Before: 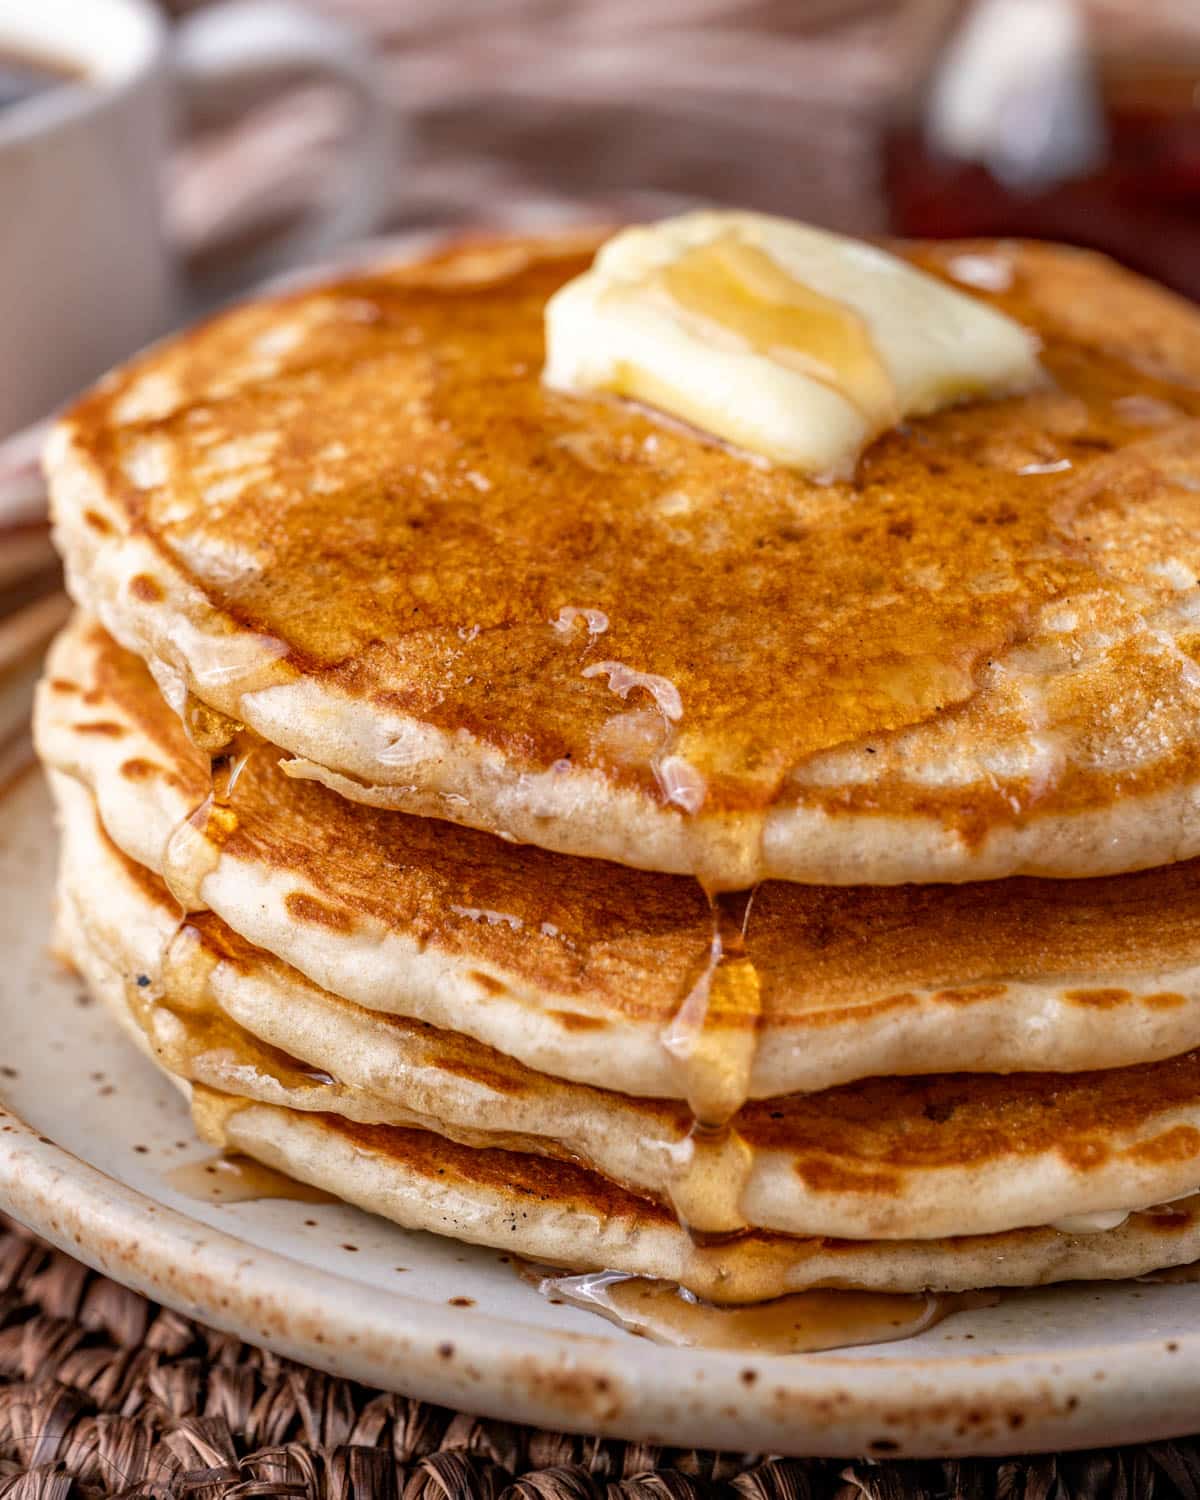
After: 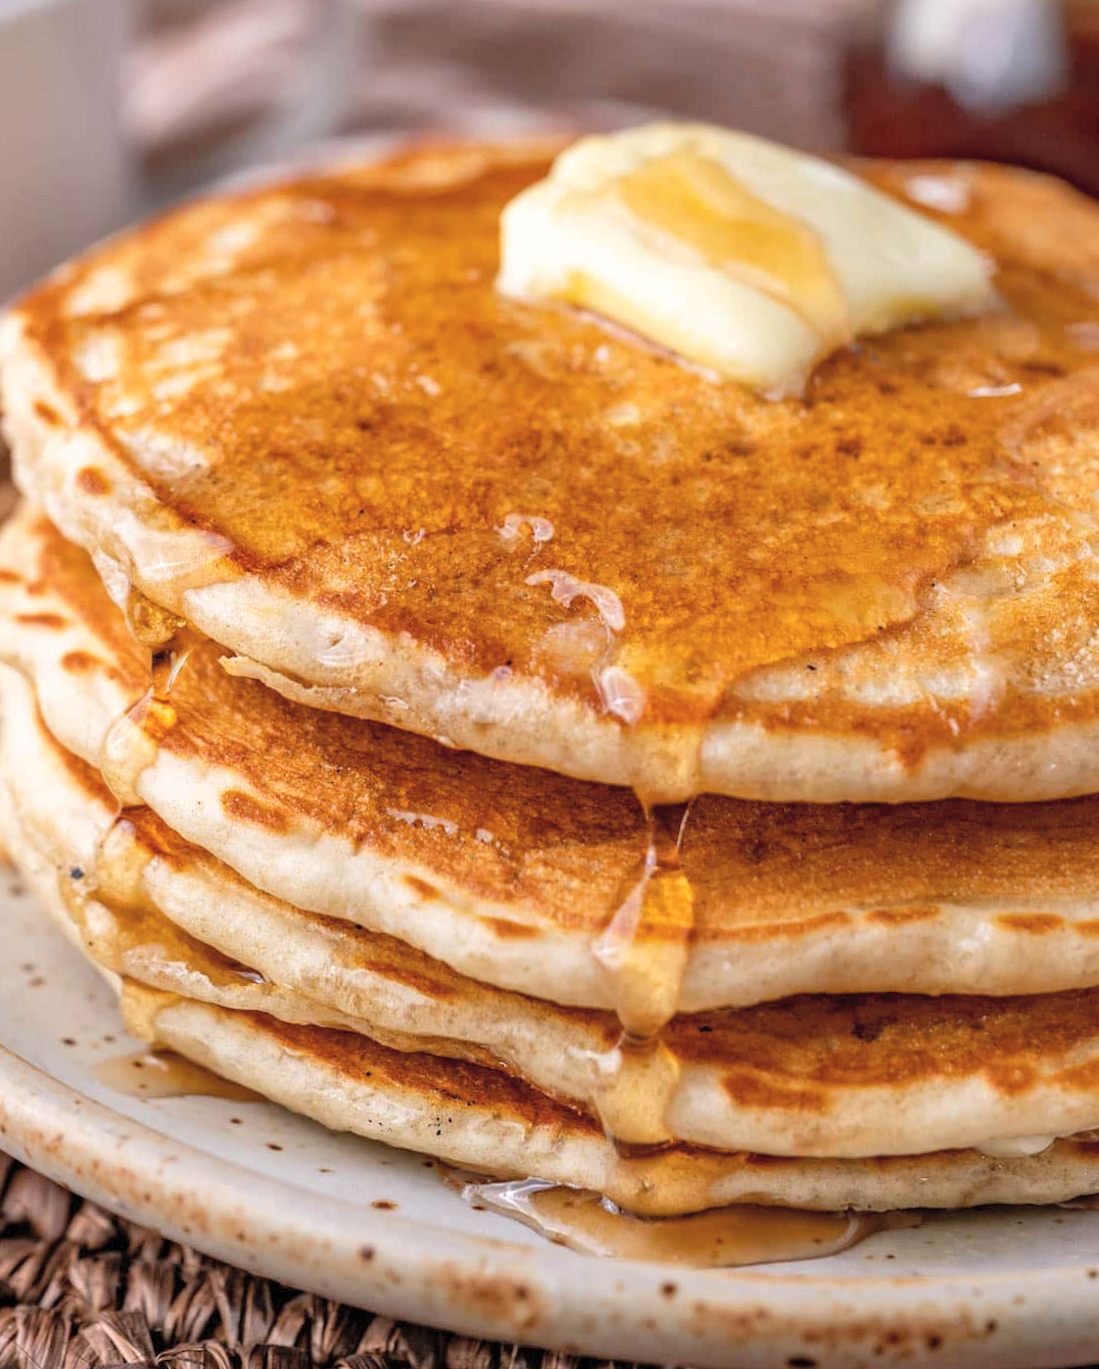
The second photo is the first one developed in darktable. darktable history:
crop and rotate: angle -1.93°, left 3.083%, top 4.358%, right 1.51%, bottom 0.574%
contrast brightness saturation: brightness 0.139
